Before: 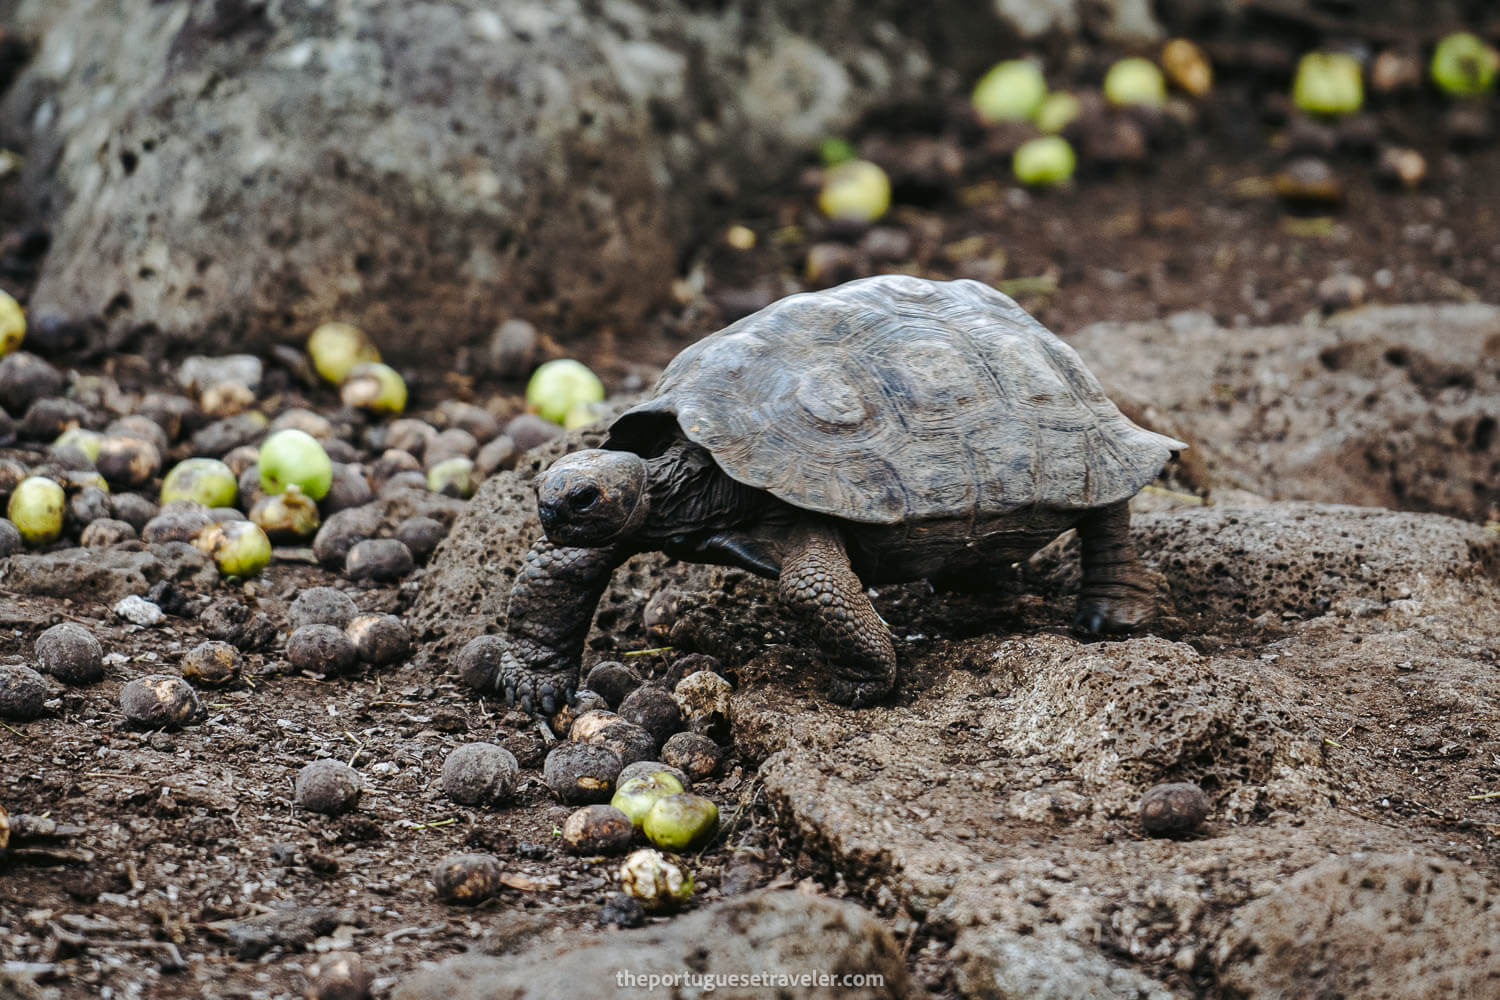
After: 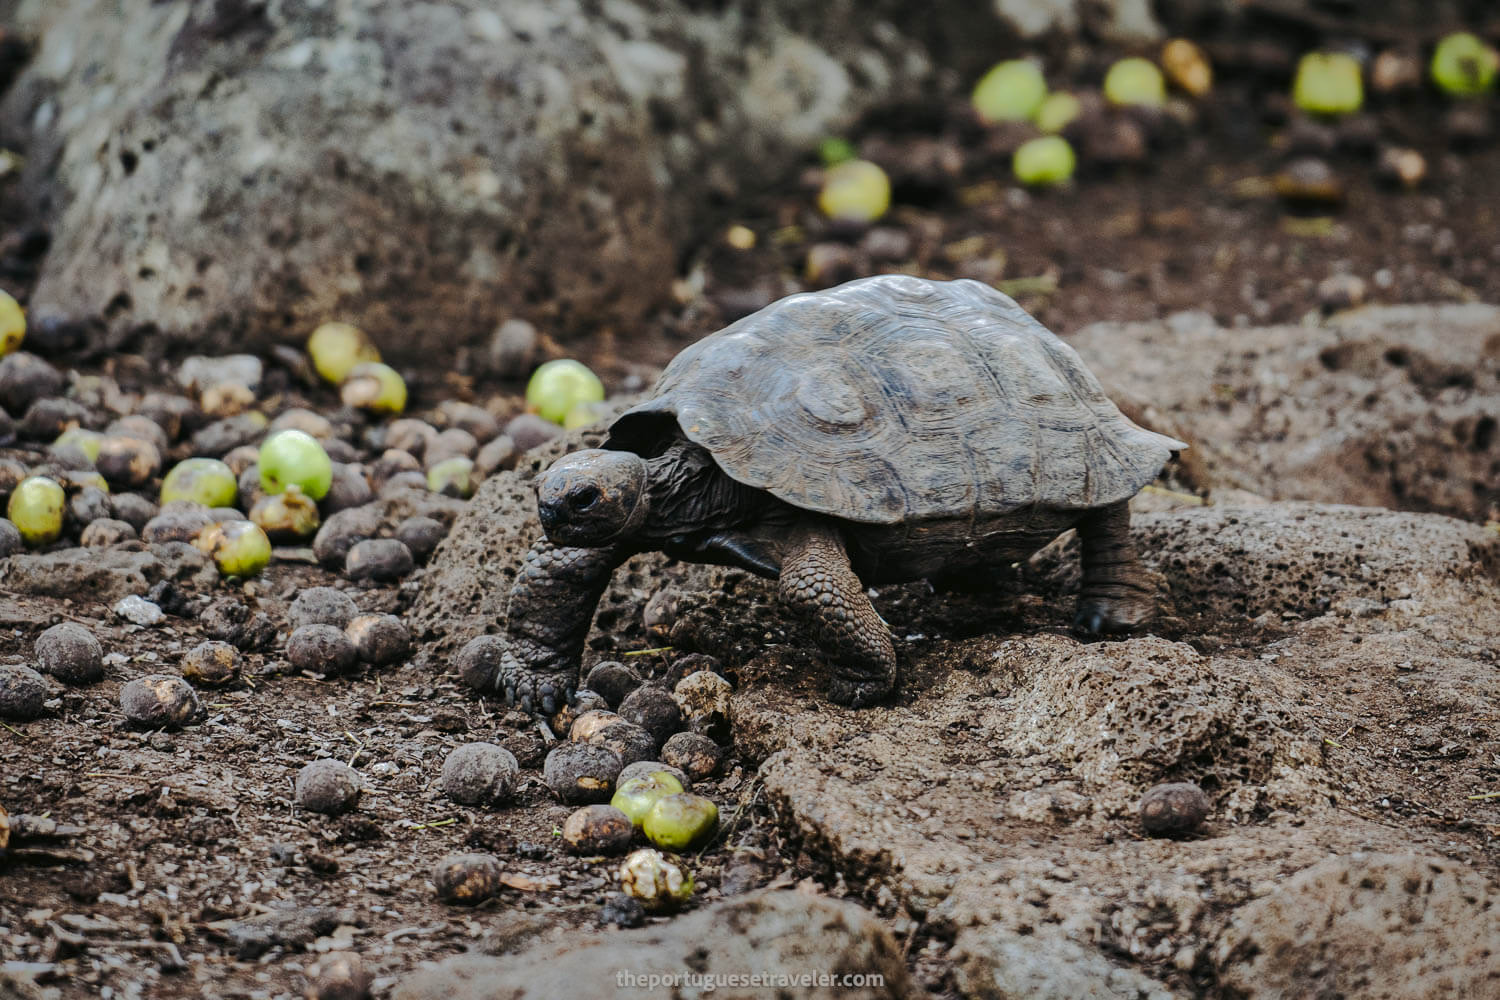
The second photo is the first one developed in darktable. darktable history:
shadows and highlights: shadows -19.76, highlights -73.54
